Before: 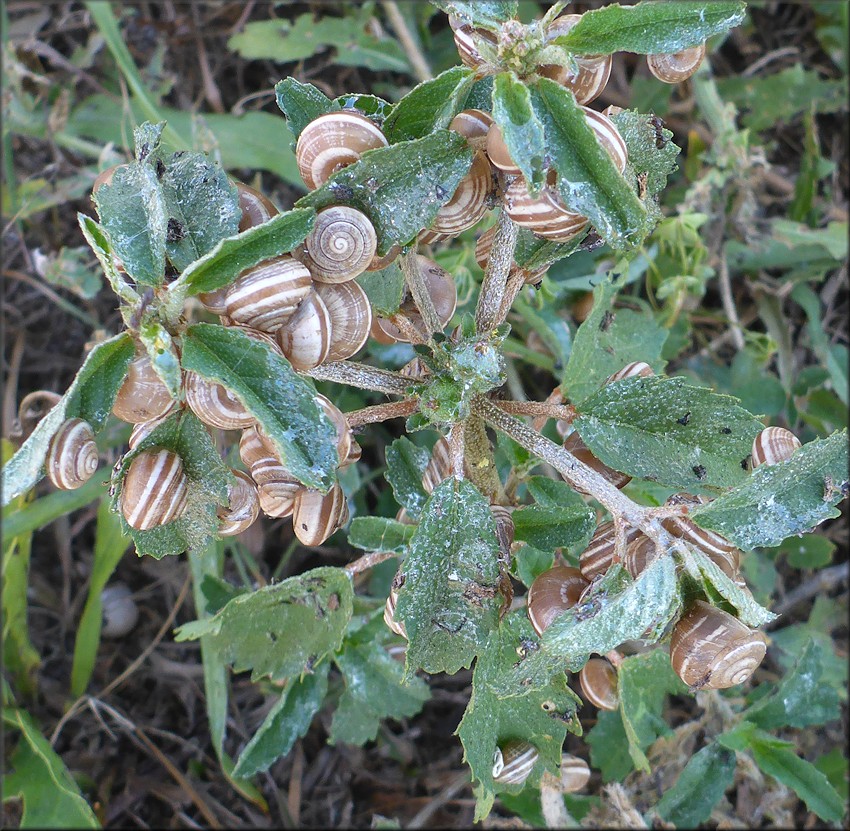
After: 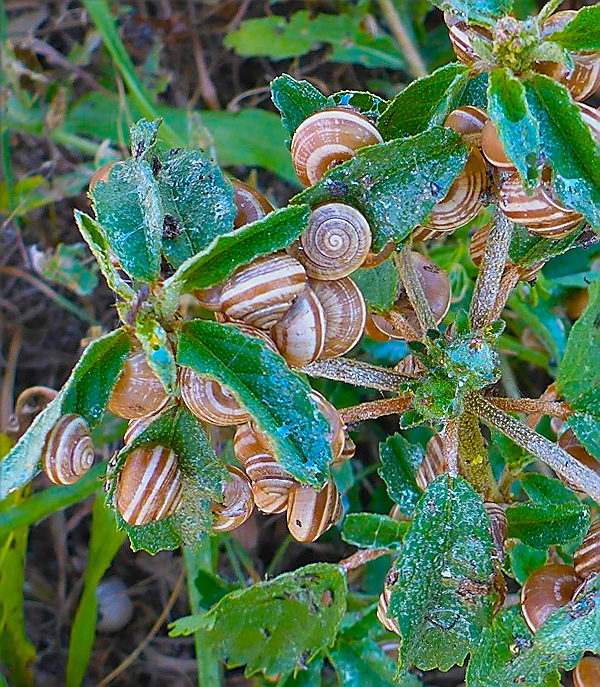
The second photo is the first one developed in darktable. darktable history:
crop: right 28.885%, bottom 16.626%
sharpen: radius 1.4, amount 1.25, threshold 0.7
rotate and perspective: rotation 0.192°, lens shift (horizontal) -0.015, crop left 0.005, crop right 0.996, crop top 0.006, crop bottom 0.99
white balance: emerald 1
color balance rgb: linear chroma grading › global chroma 42%, perceptual saturation grading › global saturation 42%, global vibrance 33%
exposure: exposure -0.36 EV, compensate highlight preservation false
shadows and highlights: shadows 25, highlights -25
